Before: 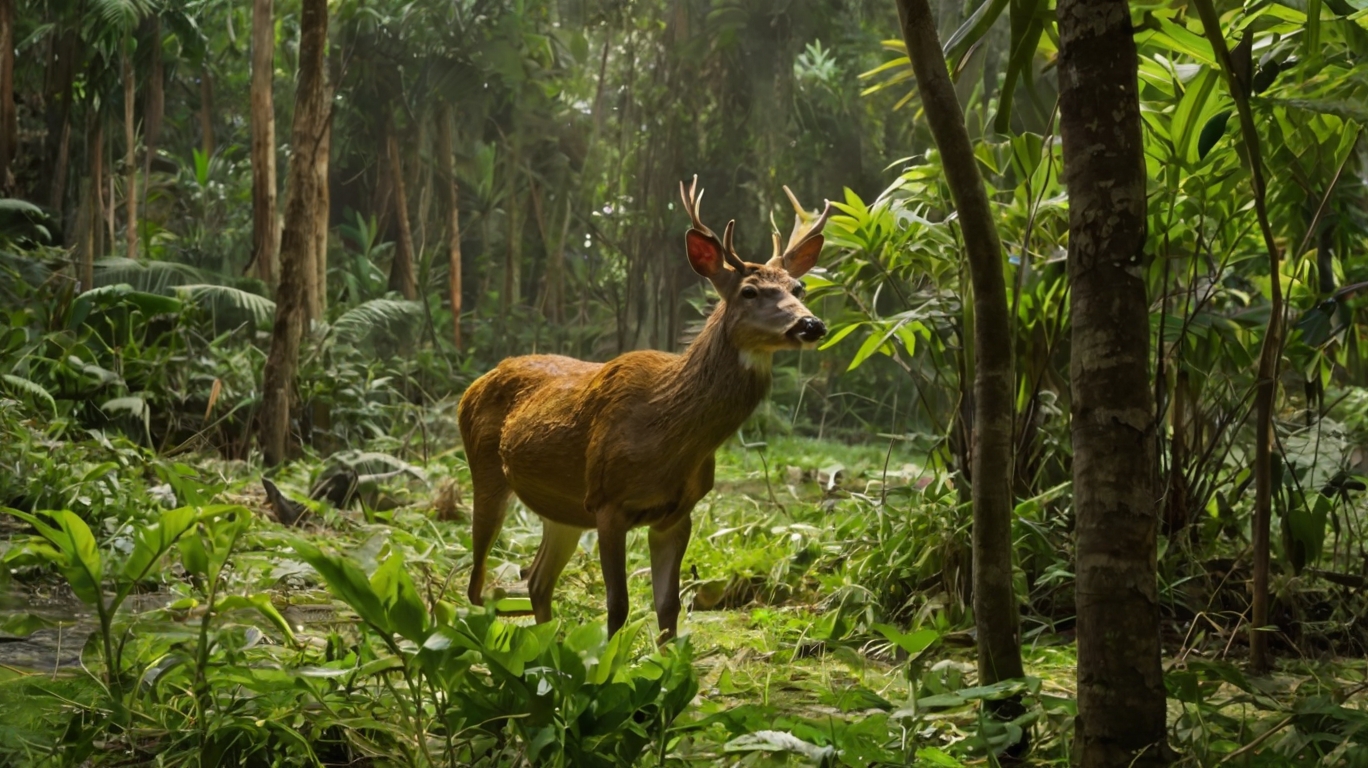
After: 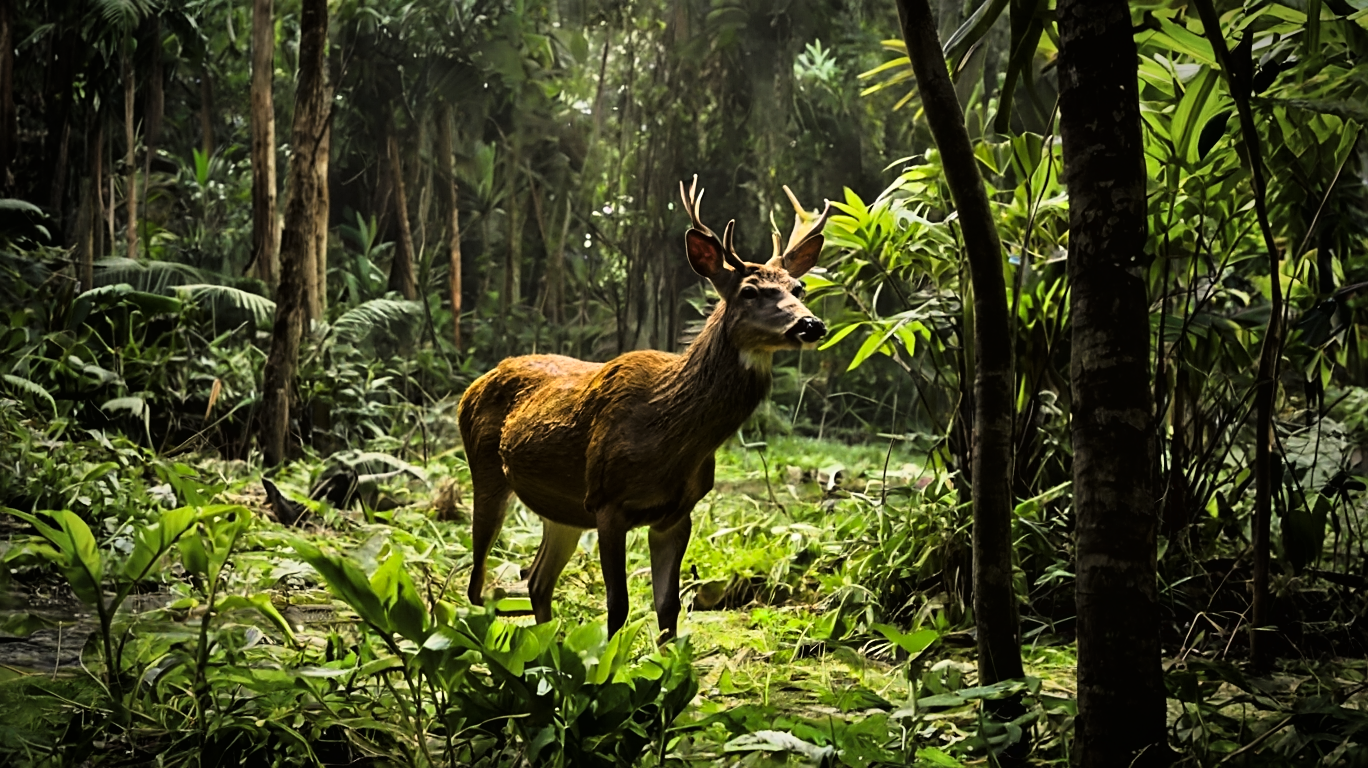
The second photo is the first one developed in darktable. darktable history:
tone curve: curves: ch0 [(0.016, 0.011) (0.094, 0.016) (0.469, 0.508) (0.721, 0.862) (1, 1)], color space Lab, linked channels, preserve colors none
sharpen: on, module defaults
vignetting: fall-off start 70.97%, brightness -0.584, saturation -0.118, width/height ratio 1.333
